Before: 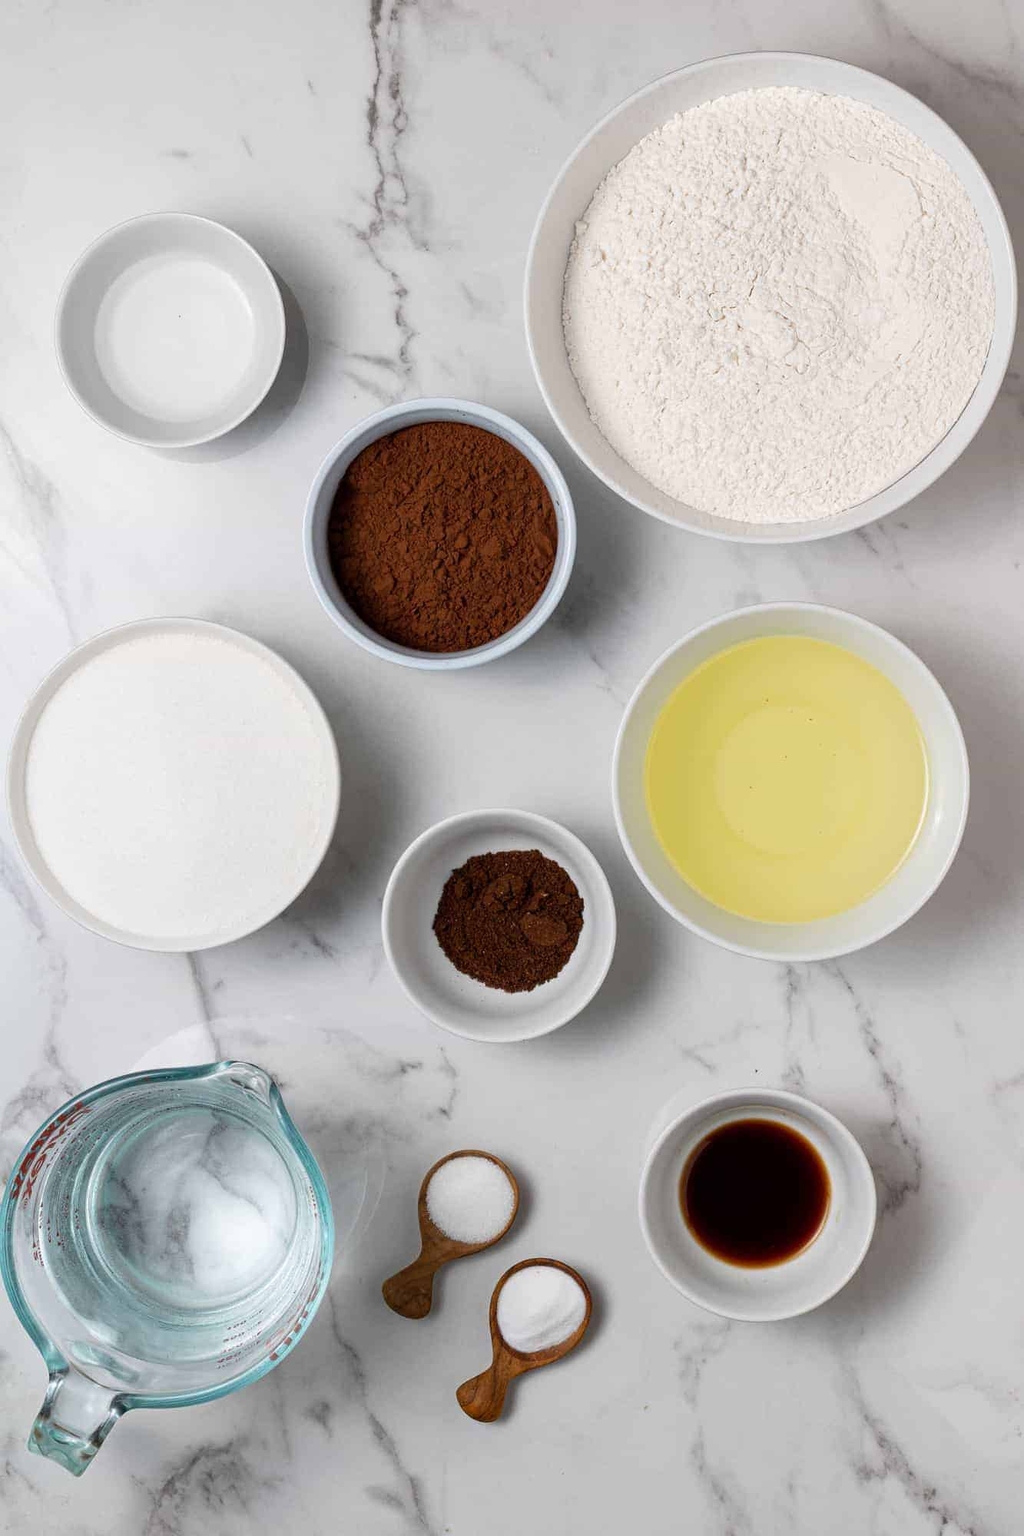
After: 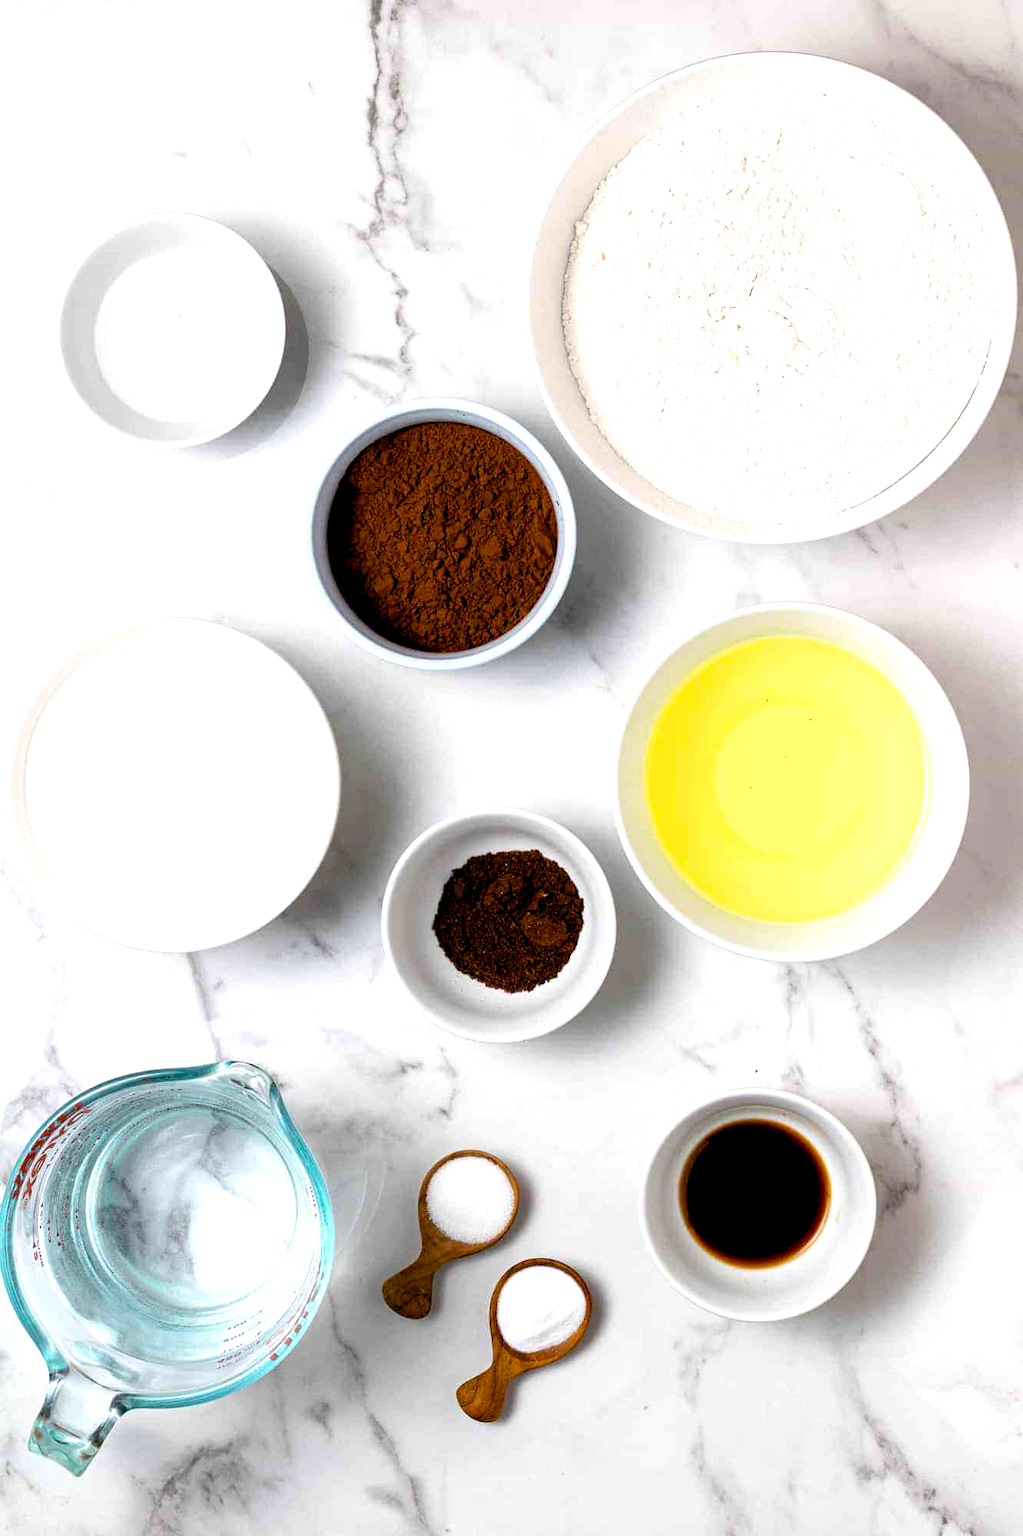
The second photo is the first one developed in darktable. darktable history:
tone equalizer: -8 EV -0.763 EV, -7 EV -0.691 EV, -6 EV -0.589 EV, -5 EV -0.376 EV, -3 EV 0.373 EV, -2 EV 0.6 EV, -1 EV 0.681 EV, +0 EV 0.775 EV
color balance rgb: global offset › luminance -0.858%, perceptual saturation grading › global saturation 18.245%, global vibrance 20%
